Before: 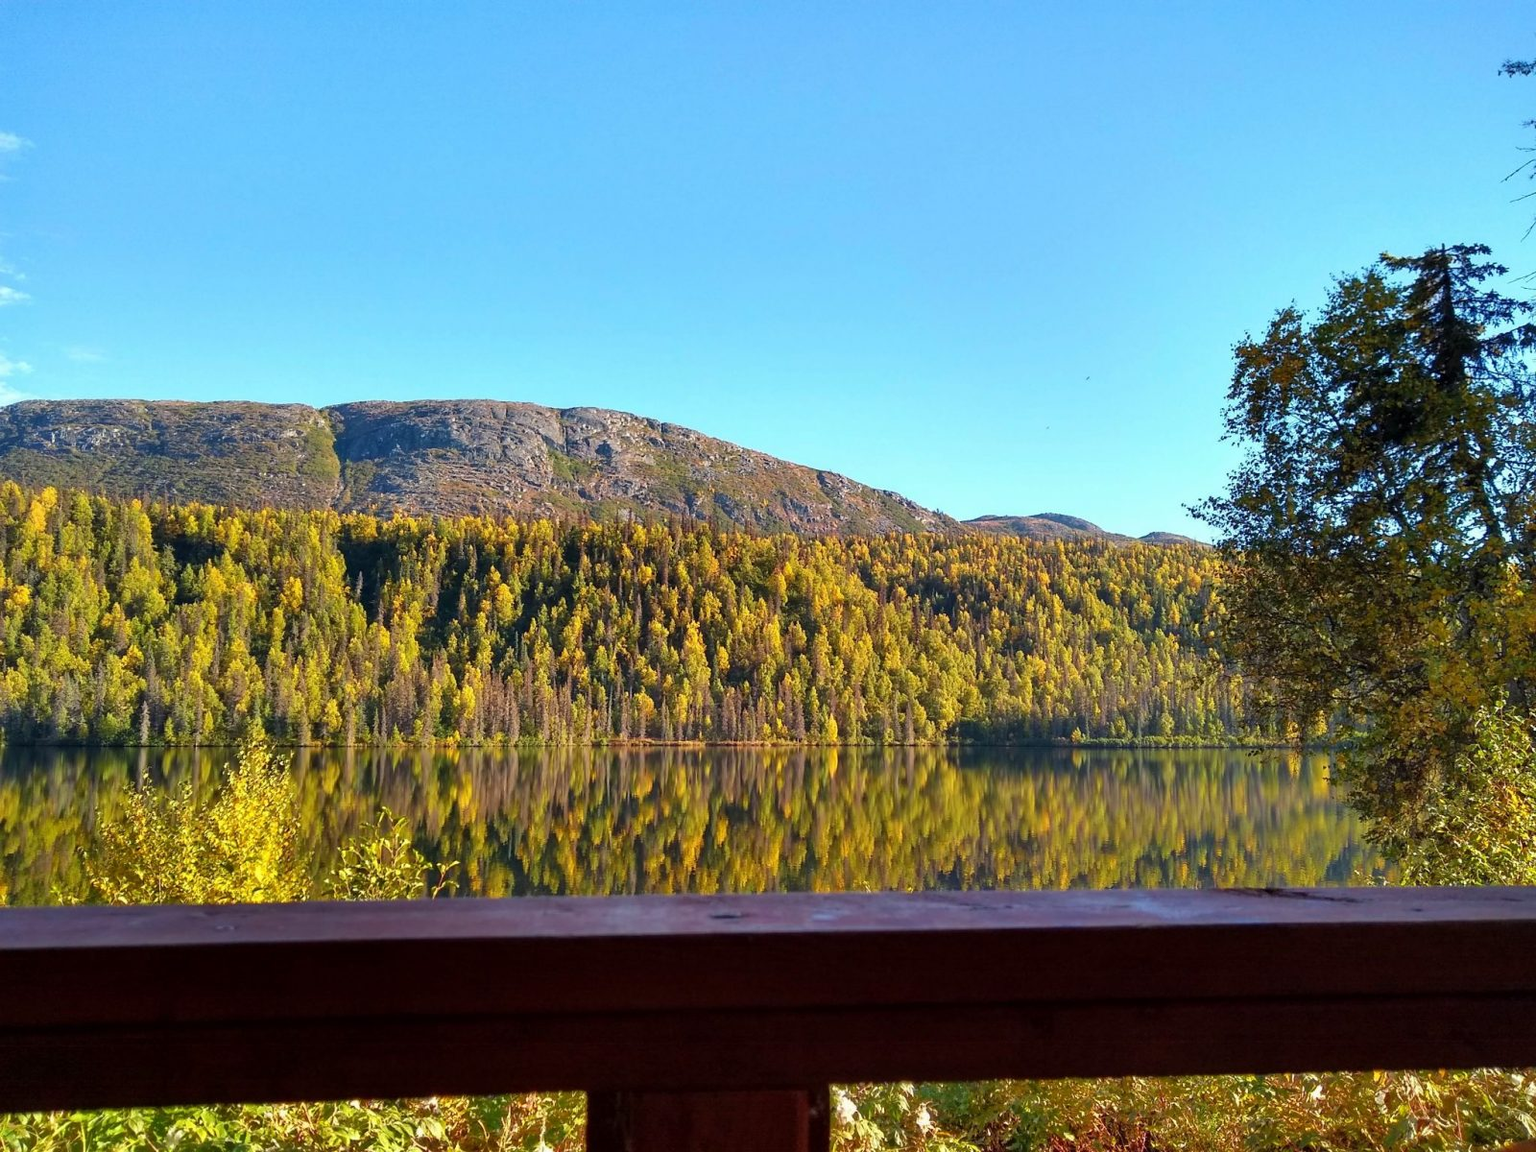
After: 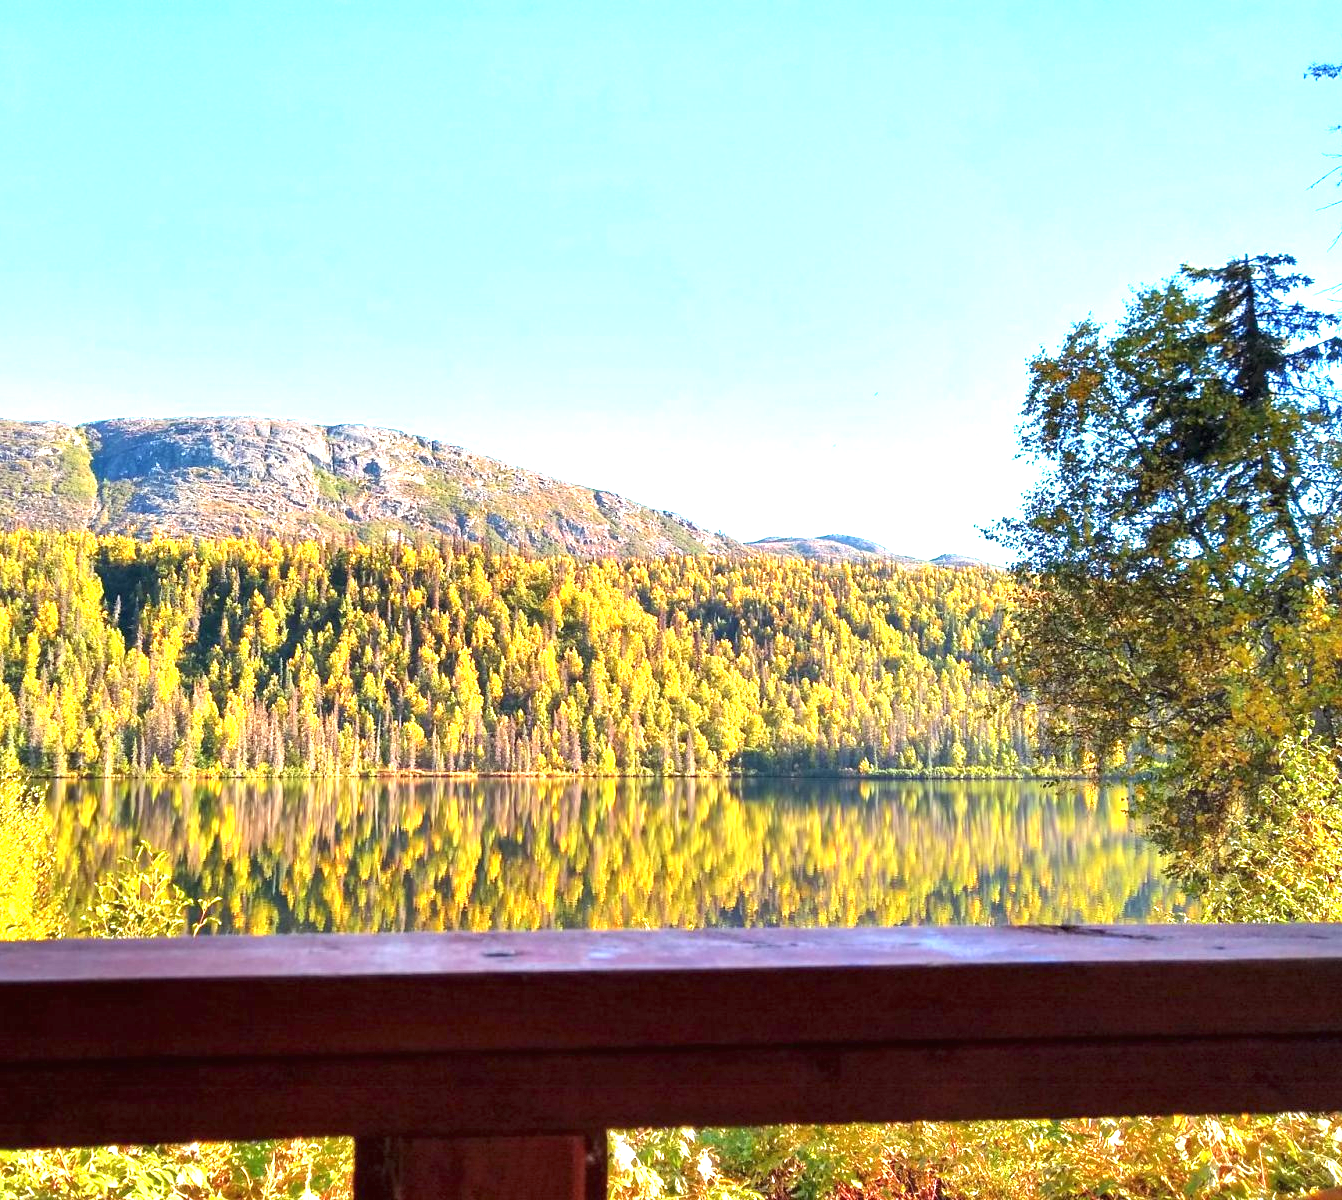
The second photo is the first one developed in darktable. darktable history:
exposure: black level correction 0, exposure 1.666 EV, compensate highlight preservation false
crop: left 16.078%
